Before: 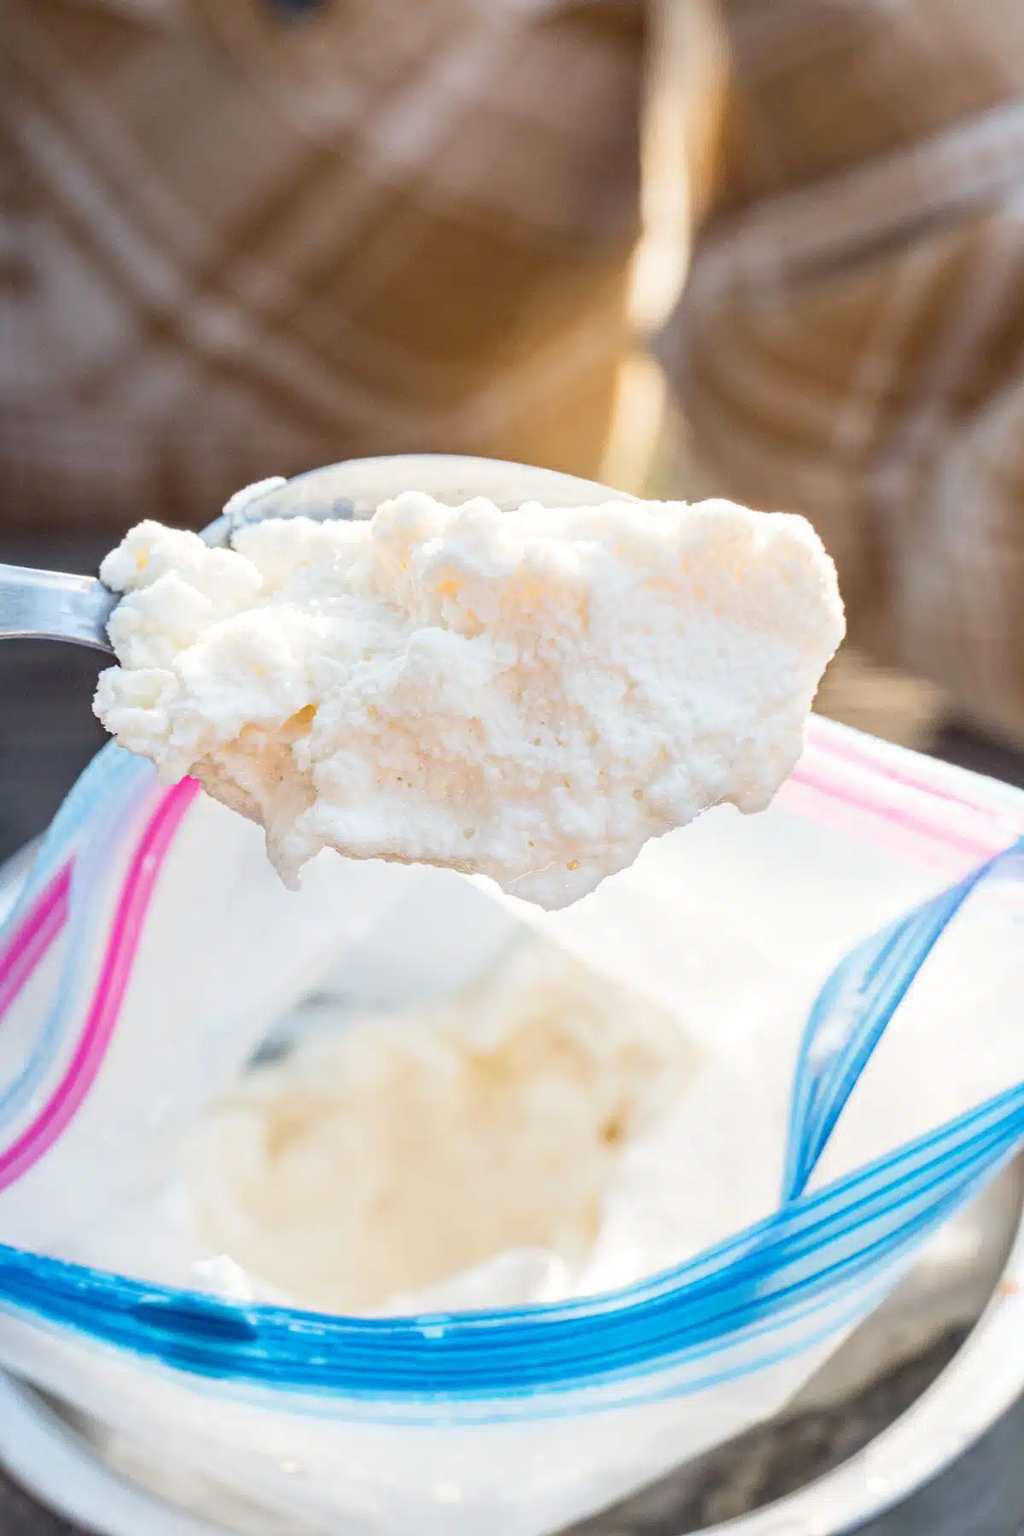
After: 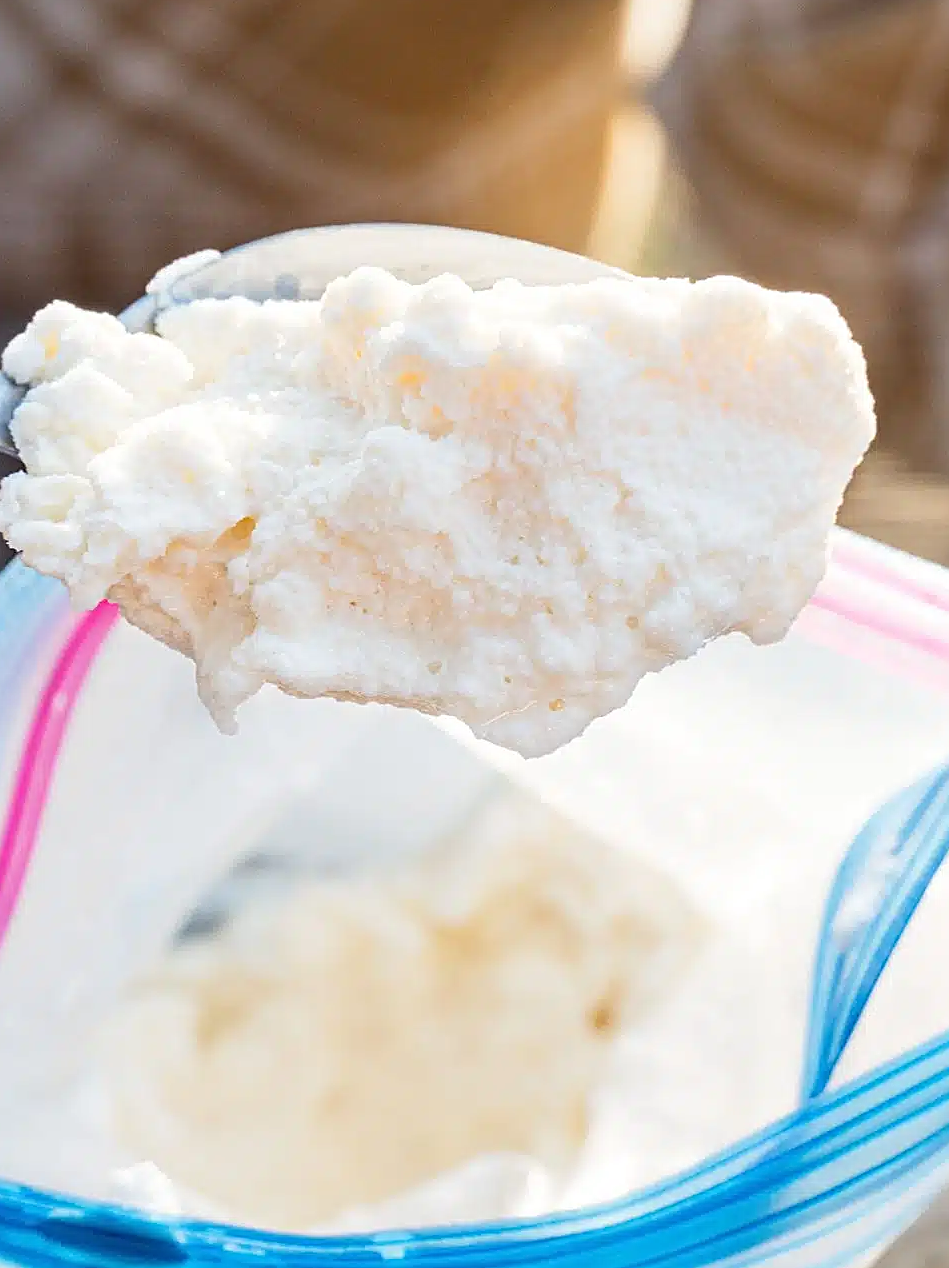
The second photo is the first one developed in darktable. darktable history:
sharpen: on, module defaults
exposure: black level correction 0, exposure 0 EV, compensate highlight preservation false
crop: left 9.617%, top 17.179%, right 11.286%, bottom 12.363%
